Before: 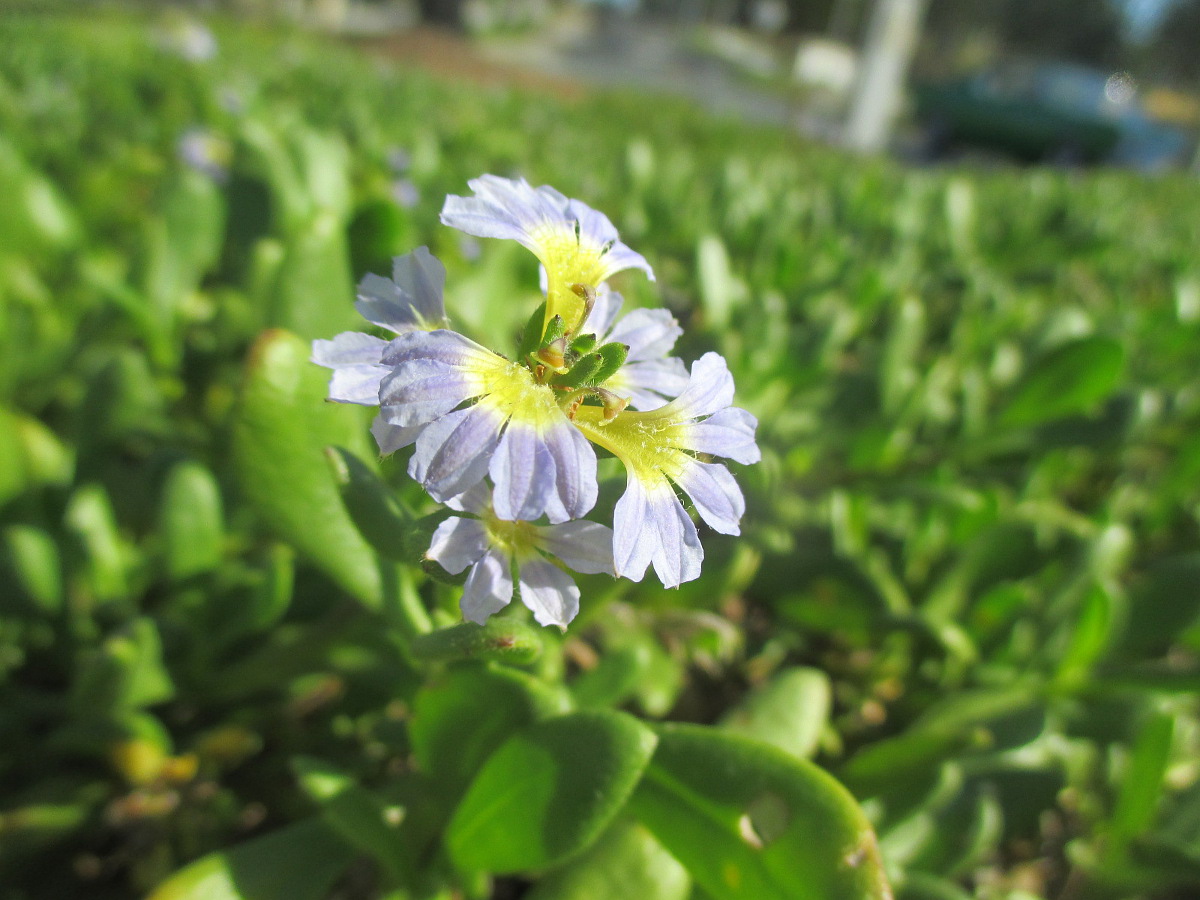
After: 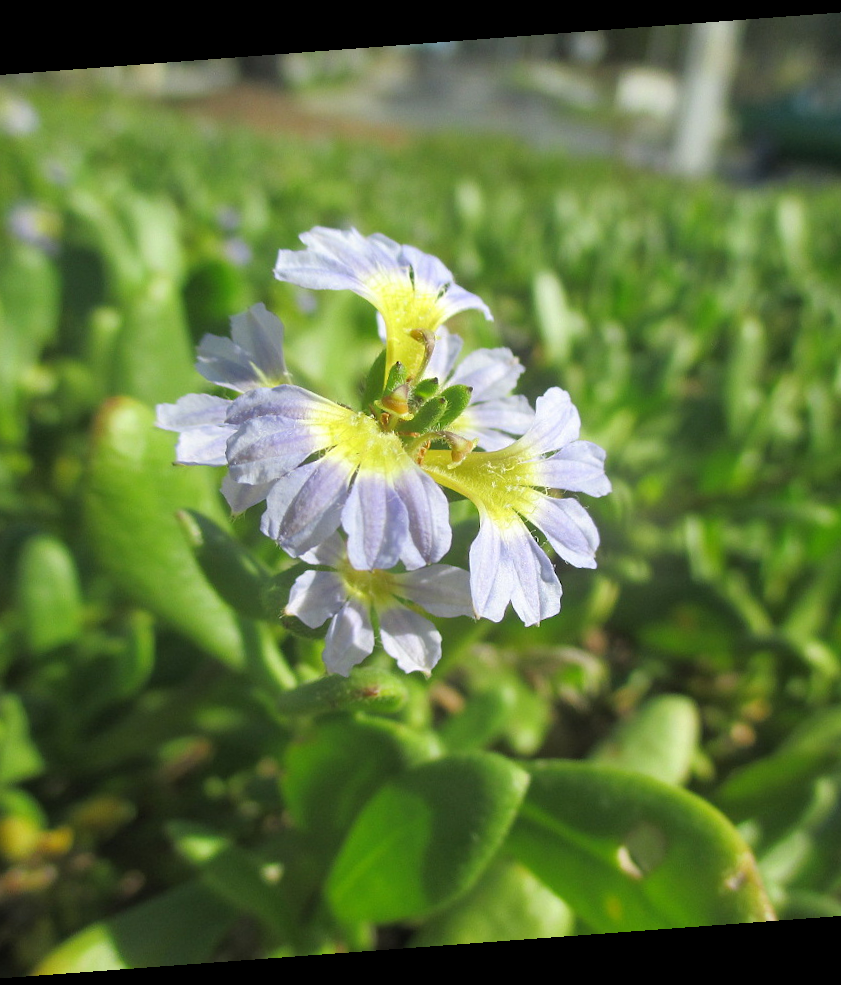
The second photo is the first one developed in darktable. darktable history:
crop and rotate: left 14.385%, right 18.948%
rotate and perspective: rotation -4.25°, automatic cropping off
